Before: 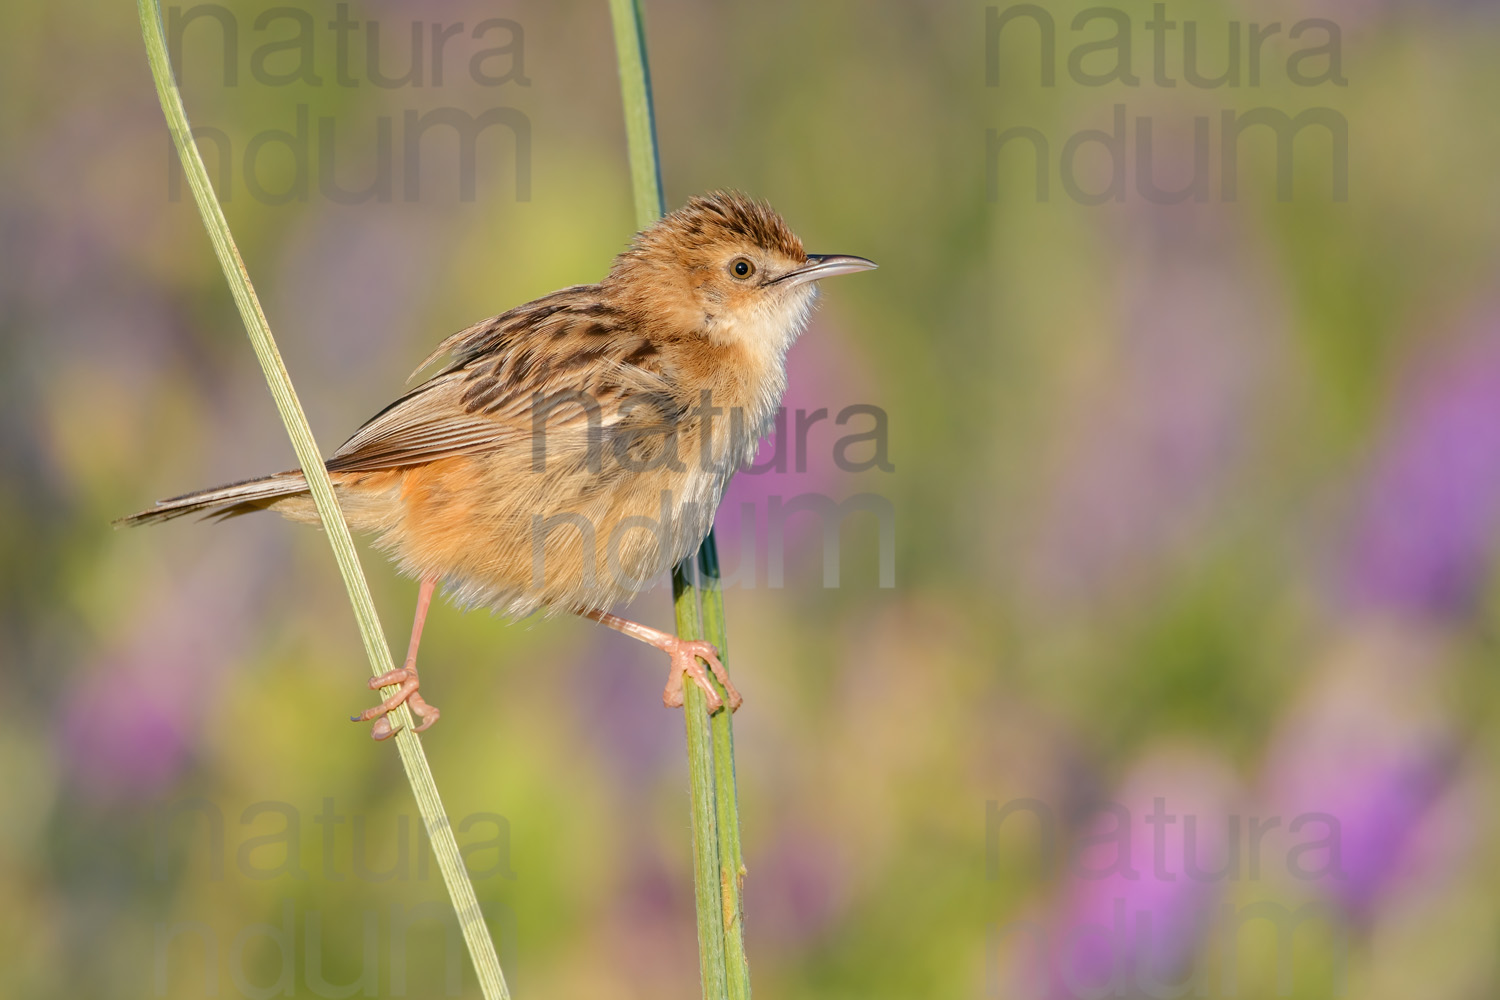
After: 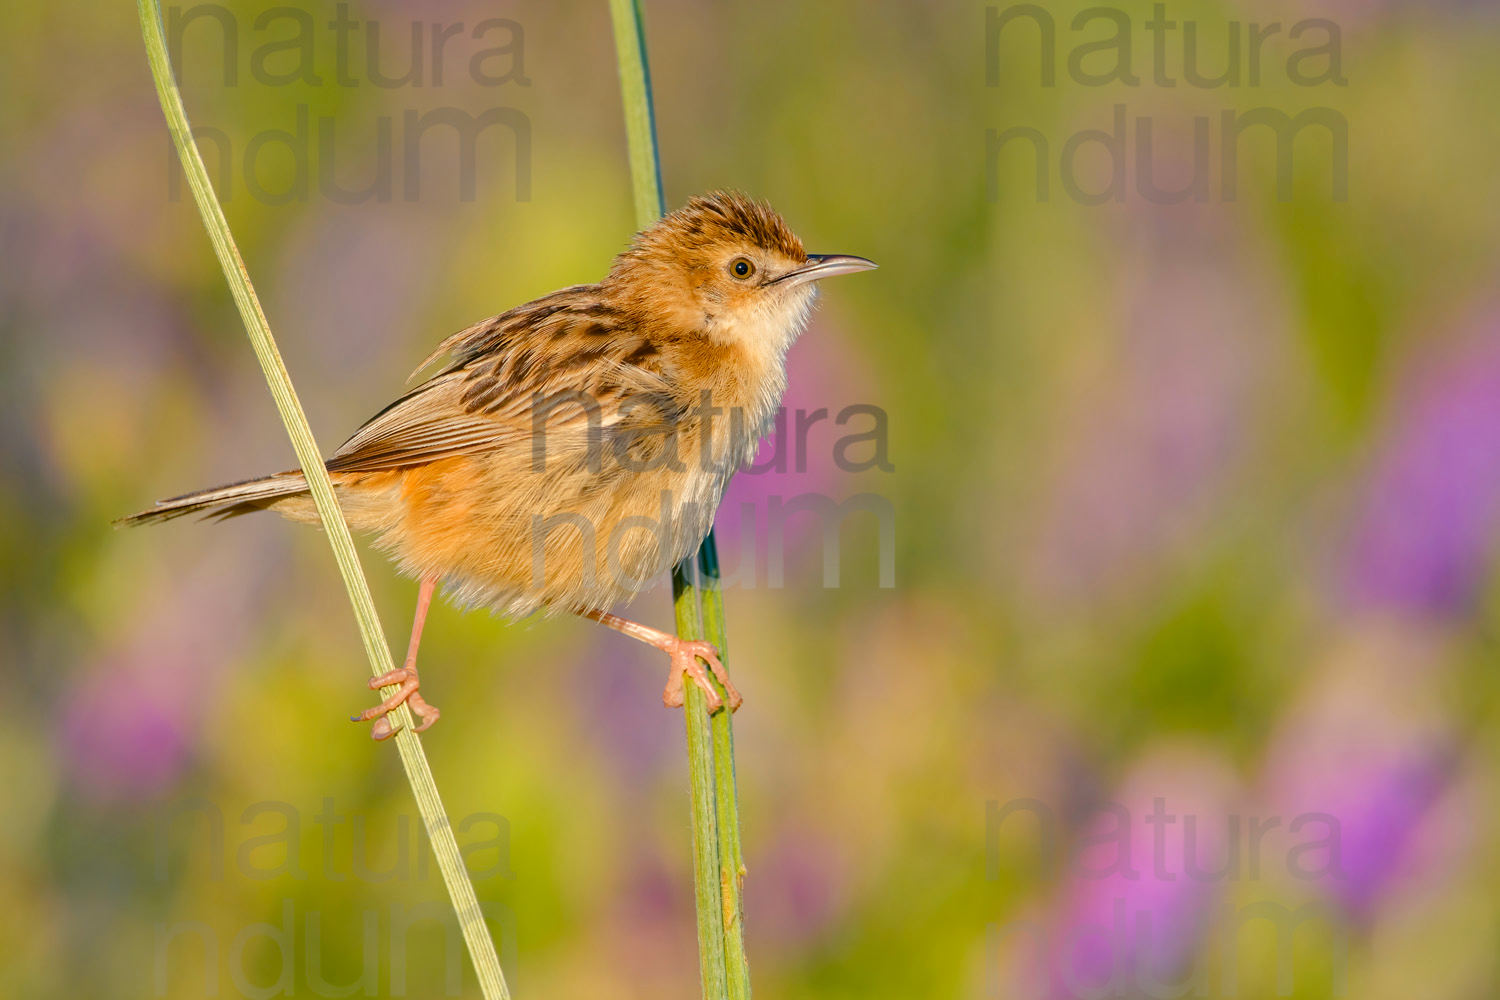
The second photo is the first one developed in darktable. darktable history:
color balance rgb: highlights gain › chroma 3.075%, highlights gain › hue 77.78°, perceptual saturation grading › global saturation 27.526%, perceptual saturation grading › highlights -25.794%, perceptual saturation grading › shadows 23.928%, global vibrance 20%
